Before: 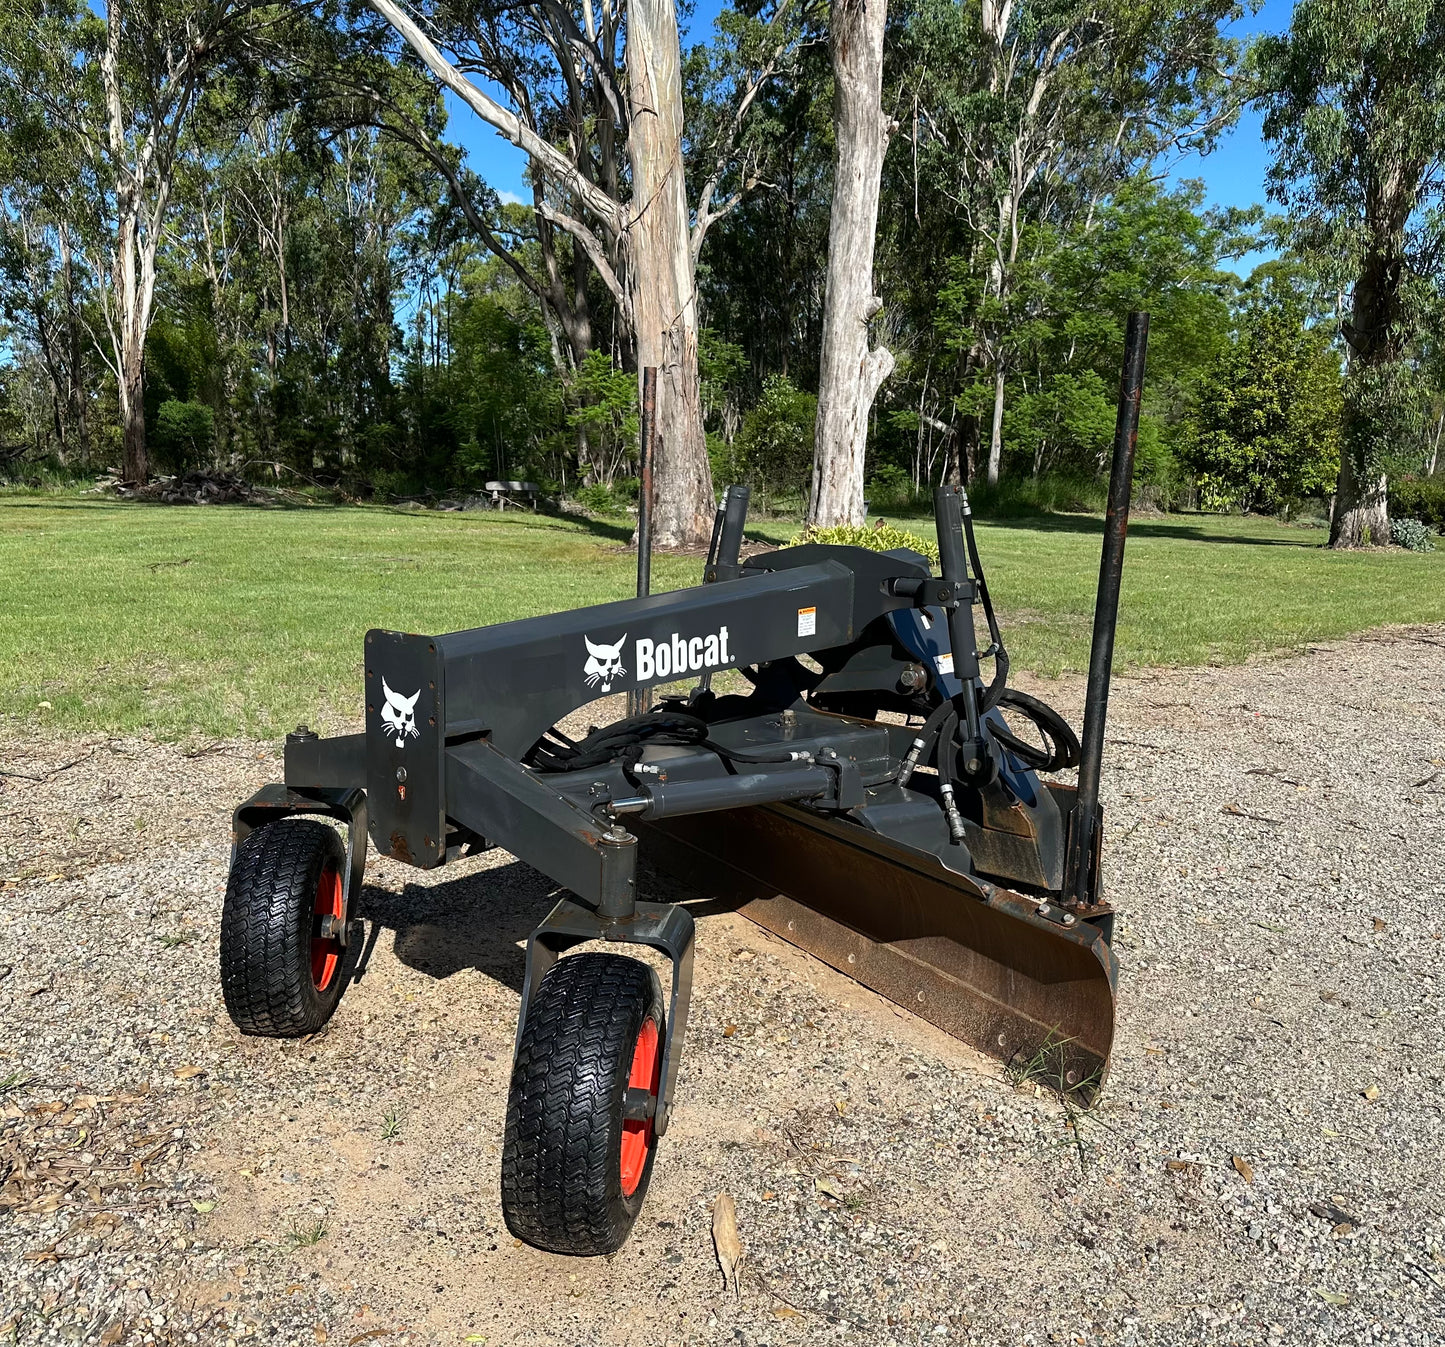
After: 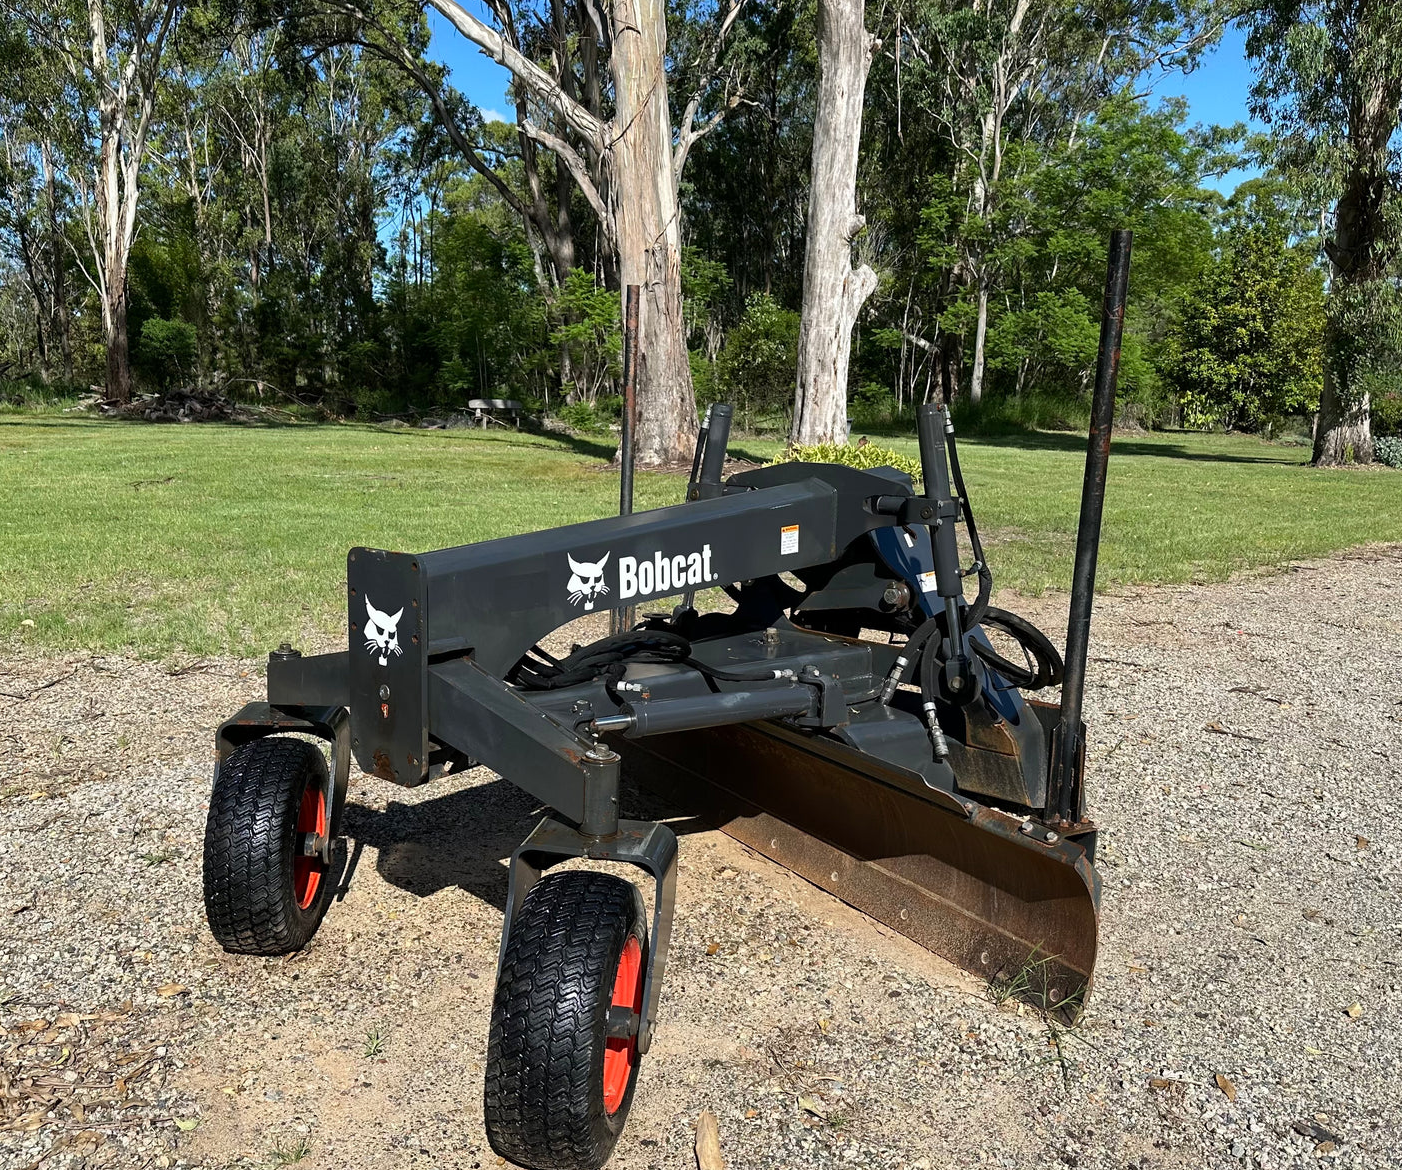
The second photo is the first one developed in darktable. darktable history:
crop: left 1.225%, top 6.141%, right 1.686%, bottom 6.932%
